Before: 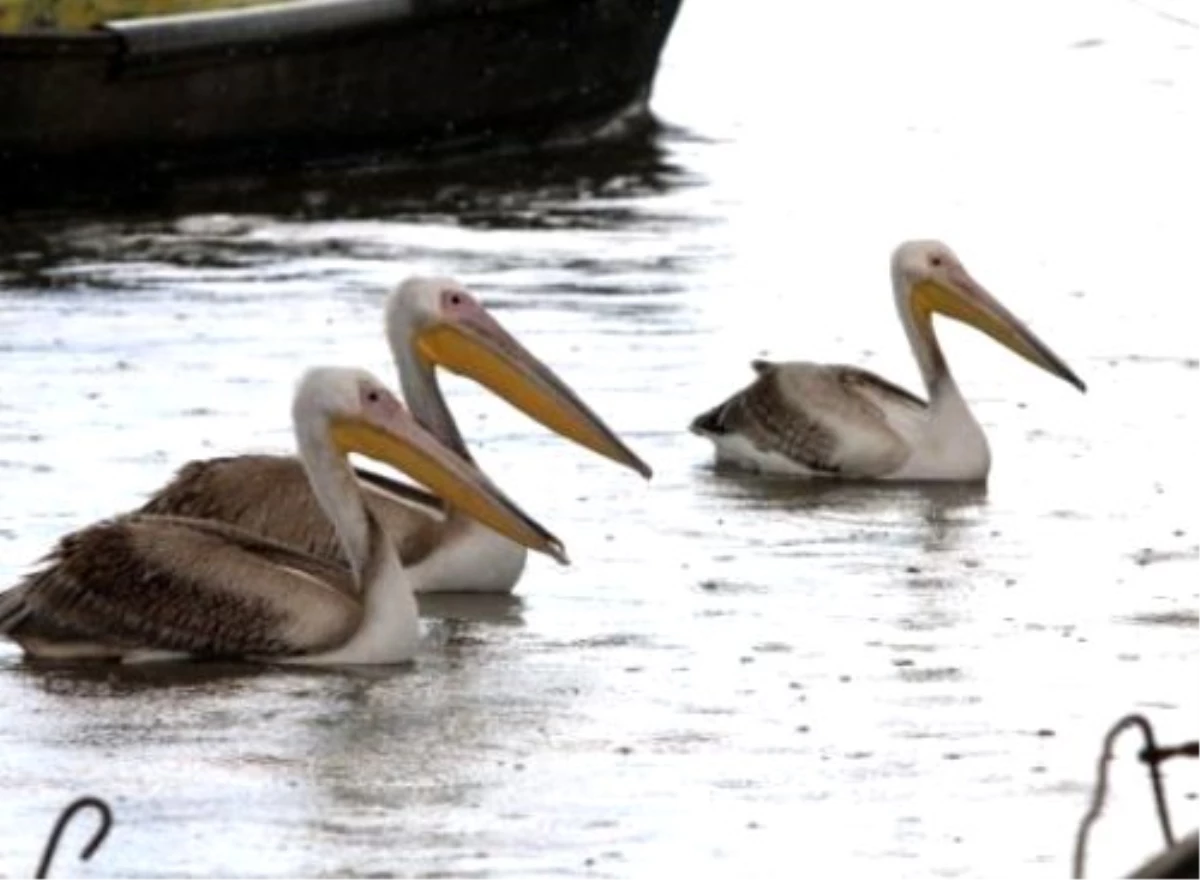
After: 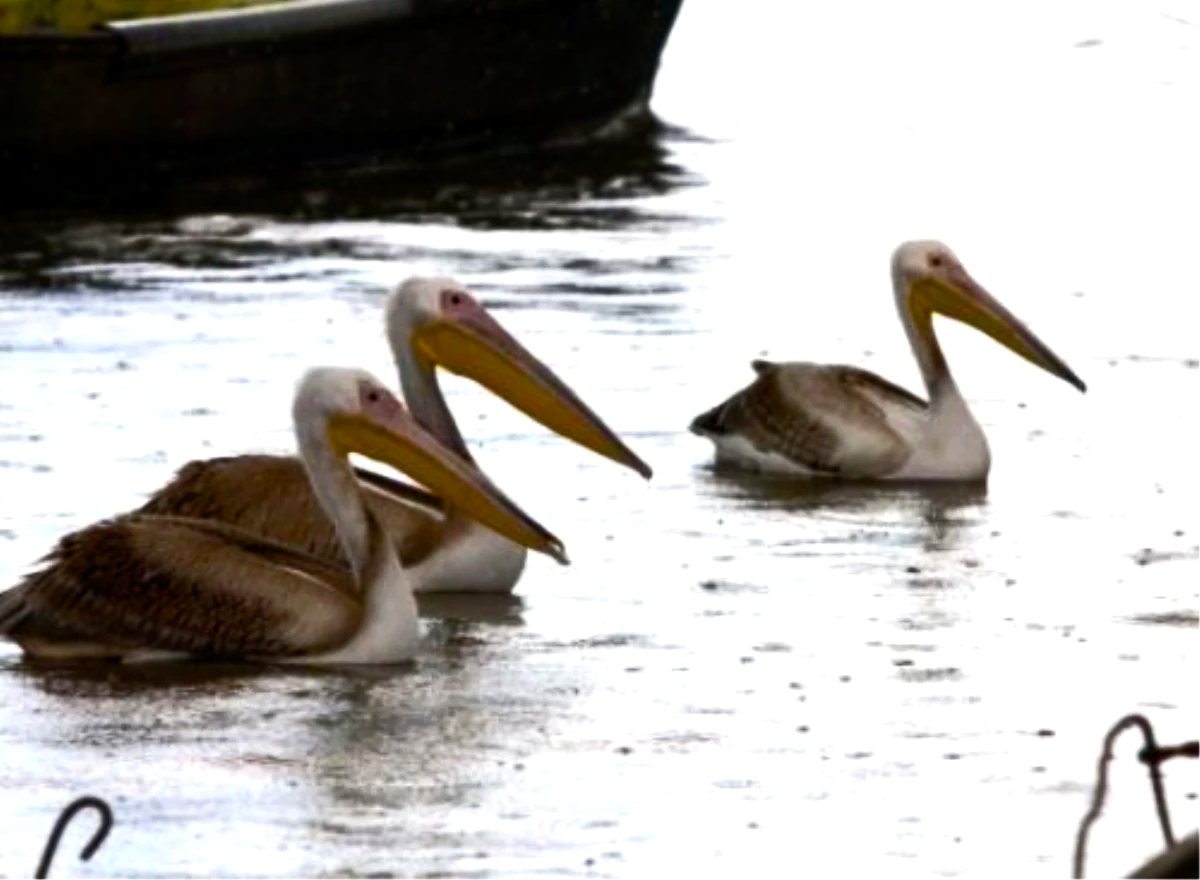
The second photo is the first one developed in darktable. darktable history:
color balance rgb: linear chroma grading › global chroma 15.474%, perceptual saturation grading › global saturation 44.146%, perceptual saturation grading › highlights -24.911%, perceptual saturation grading › shadows 50.192%, perceptual brilliance grading › highlights 3.861%, perceptual brilliance grading › mid-tones -17.809%, perceptual brilliance grading › shadows -41.659%
